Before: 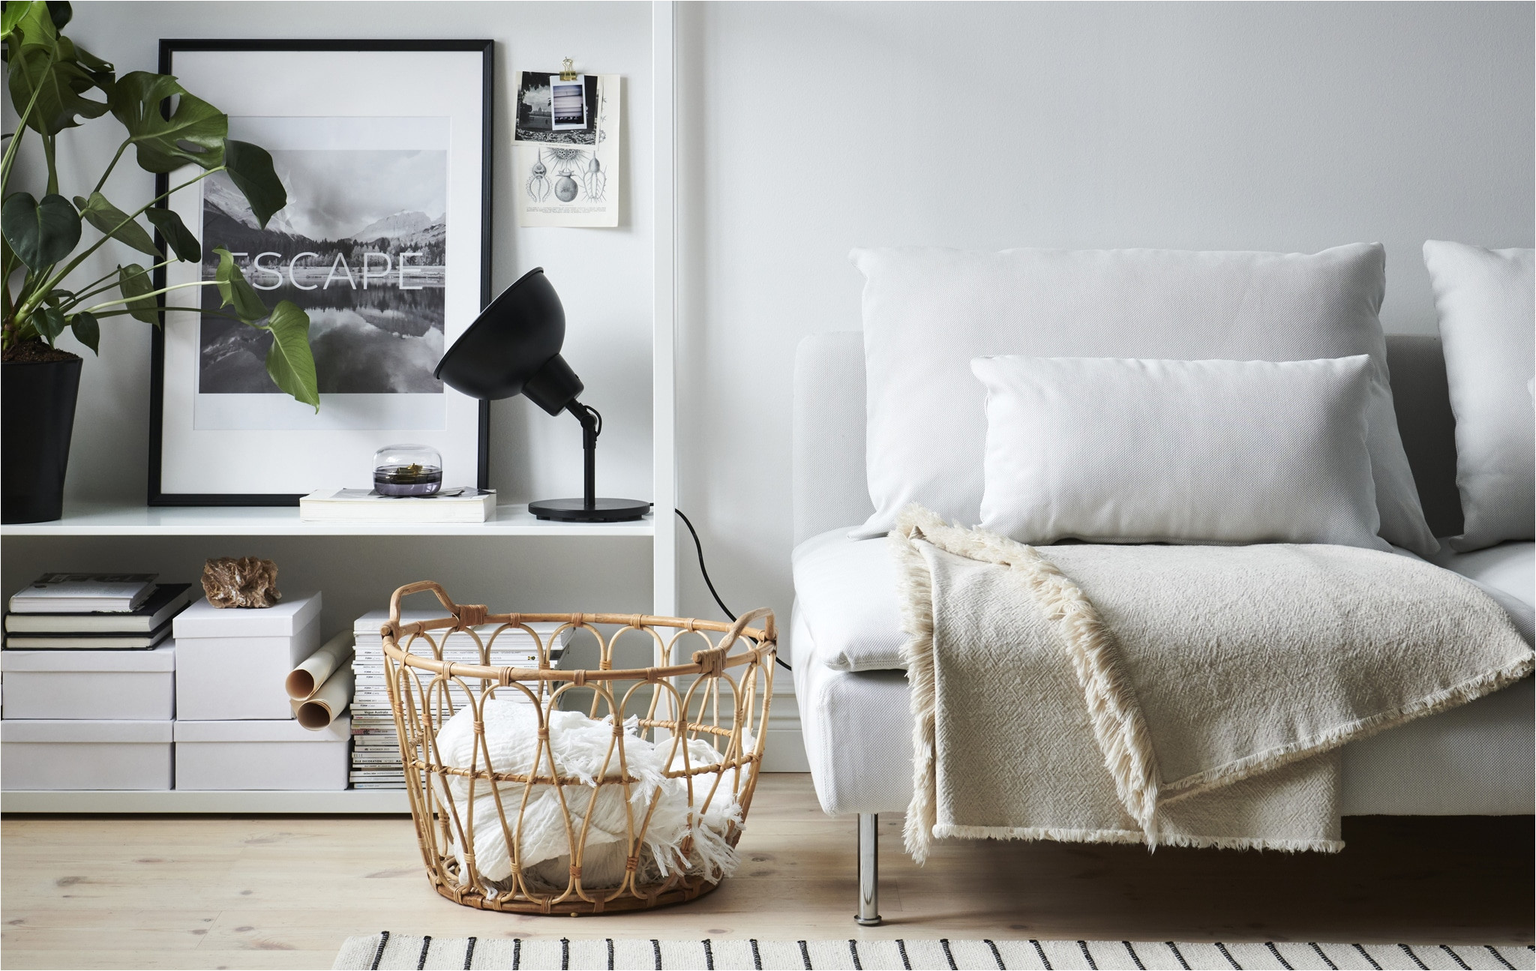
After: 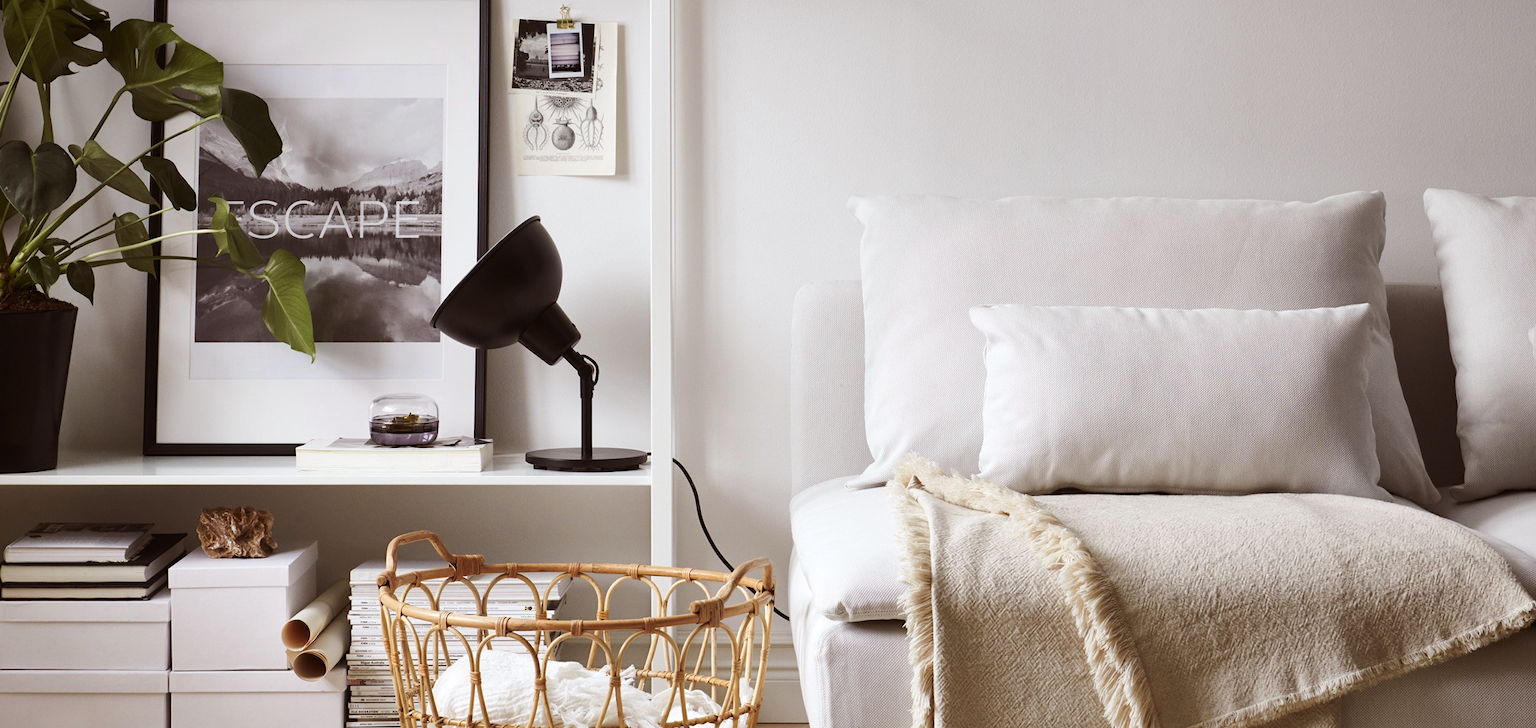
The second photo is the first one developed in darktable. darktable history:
rgb levels: mode RGB, independent channels, levels [[0, 0.5, 1], [0, 0.521, 1], [0, 0.536, 1]]
crop: left 0.387%, top 5.469%, bottom 19.809%
